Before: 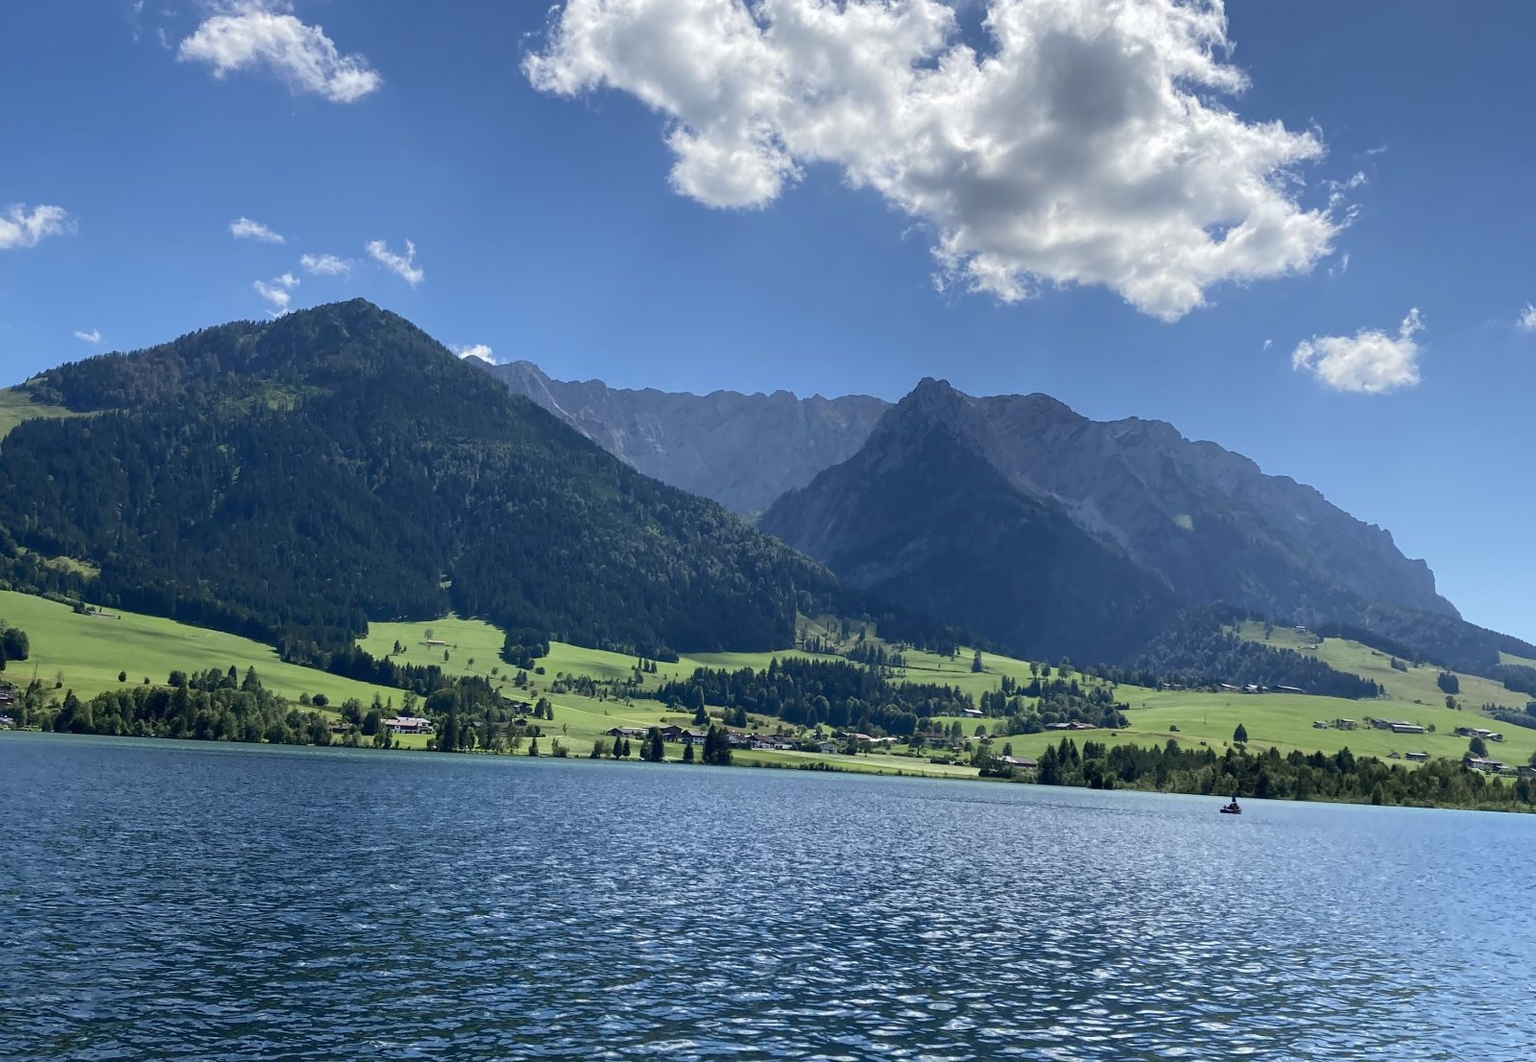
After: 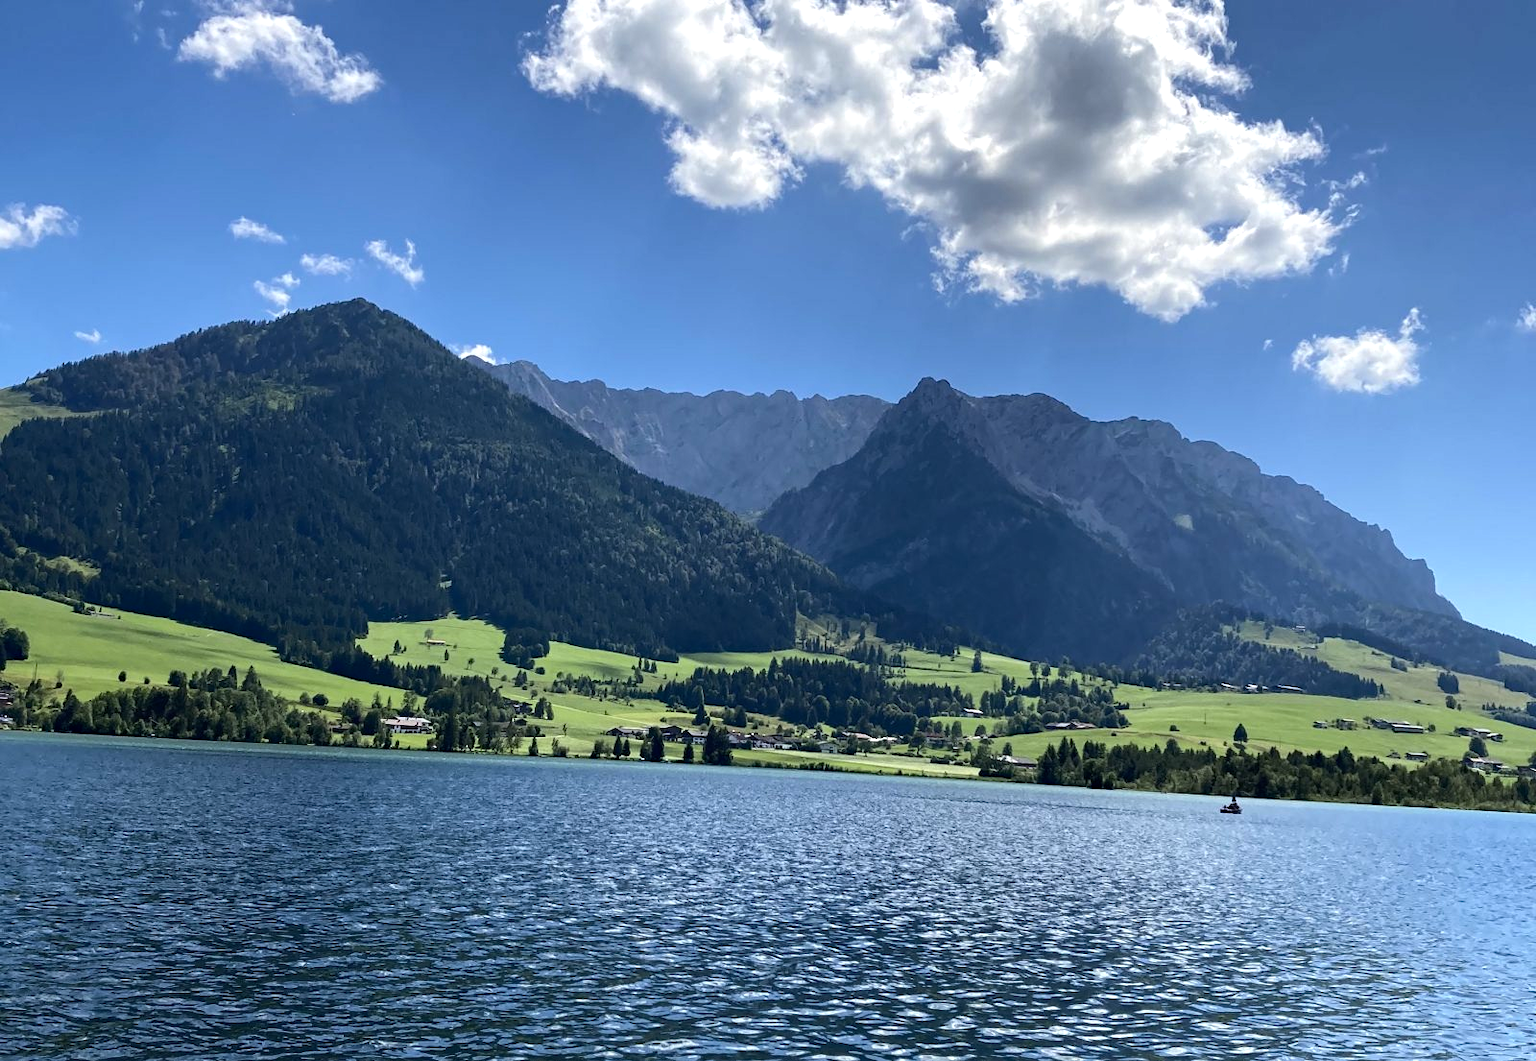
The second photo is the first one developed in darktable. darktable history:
haze removal: compatibility mode true, adaptive false
tone equalizer: -8 EV -0.417 EV, -7 EV -0.389 EV, -6 EV -0.333 EV, -5 EV -0.222 EV, -3 EV 0.222 EV, -2 EV 0.333 EV, -1 EV 0.389 EV, +0 EV 0.417 EV, edges refinement/feathering 500, mask exposure compensation -1.57 EV, preserve details no
